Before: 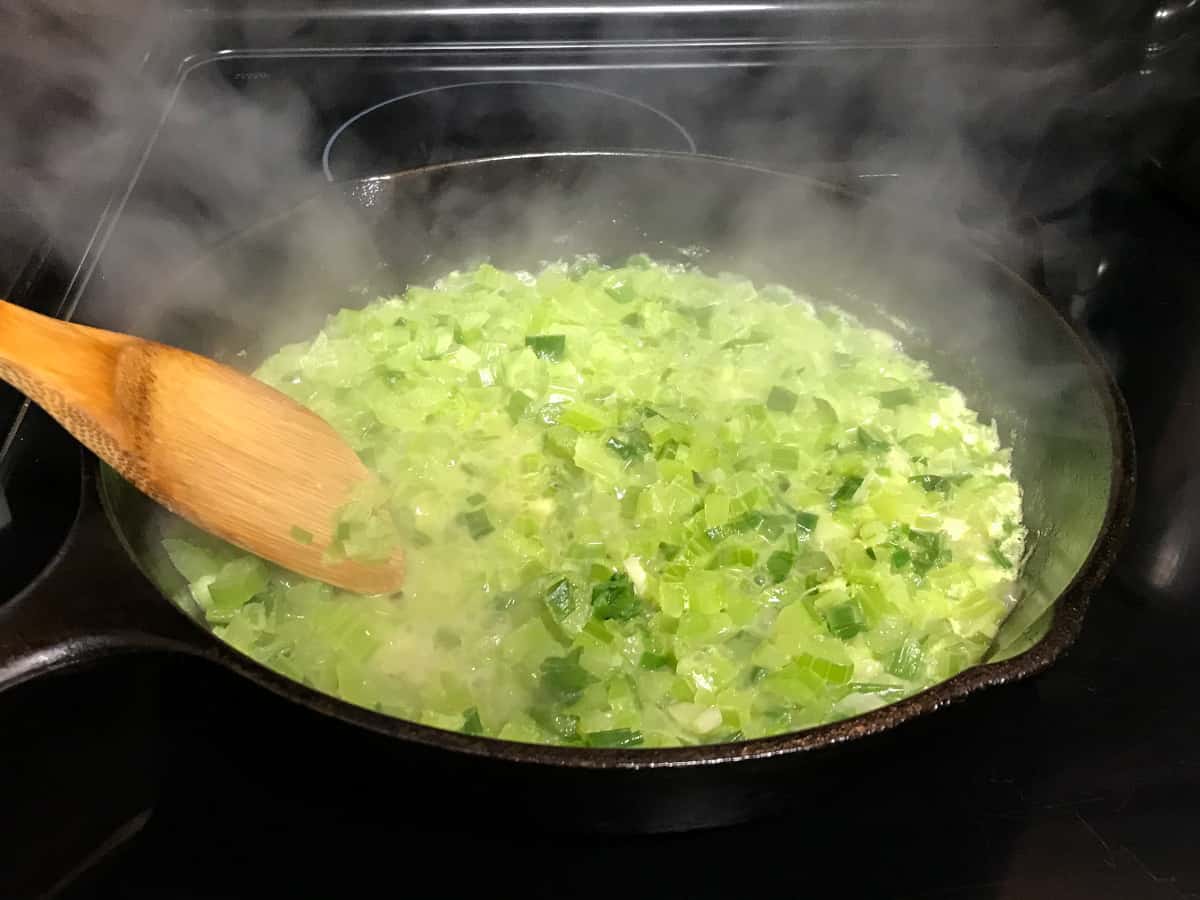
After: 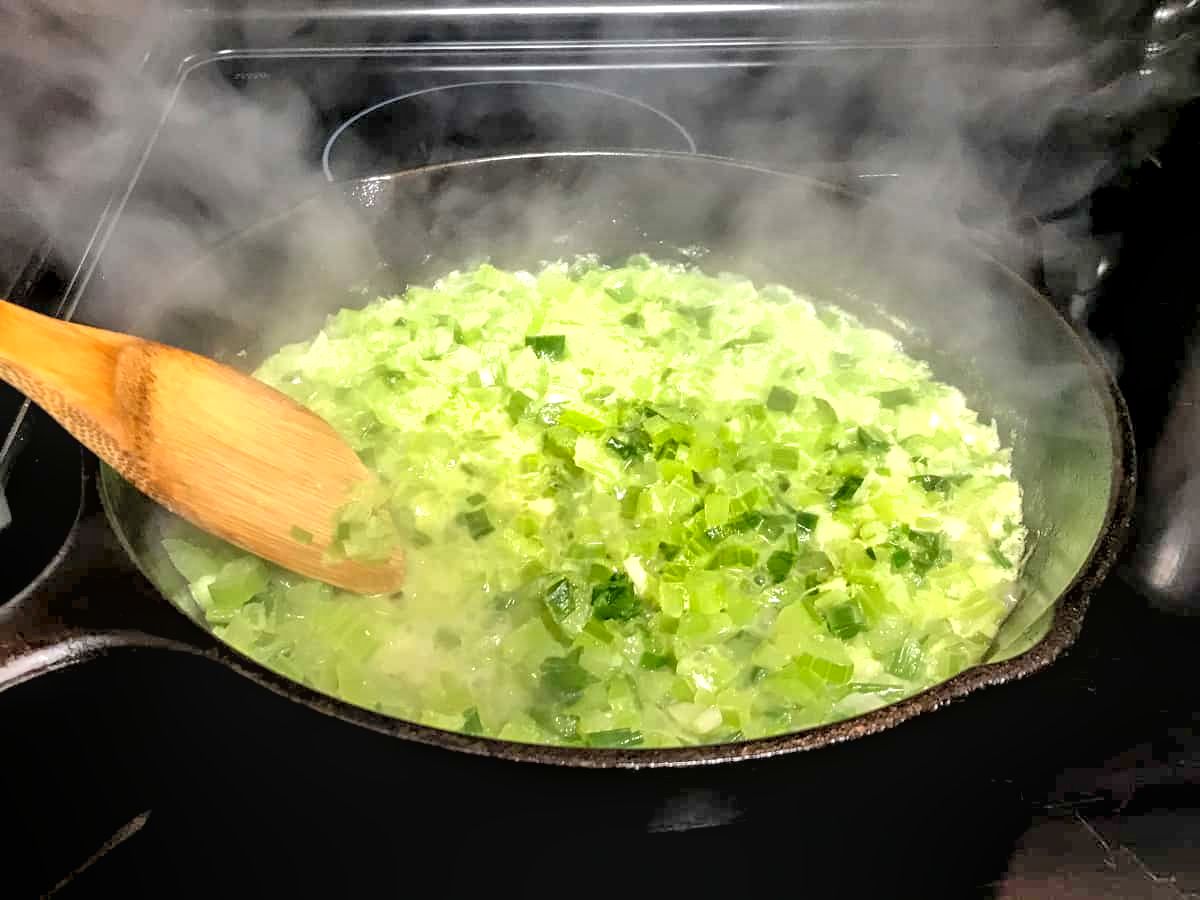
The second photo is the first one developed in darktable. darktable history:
exposure: black level correction 0.005, exposure 0.414 EV, compensate exposure bias true, compensate highlight preservation false
local contrast: on, module defaults
shadows and highlights: highlights color adjustment 46.57%, low approximation 0.01, soften with gaussian
contrast brightness saturation: brightness 0.129
